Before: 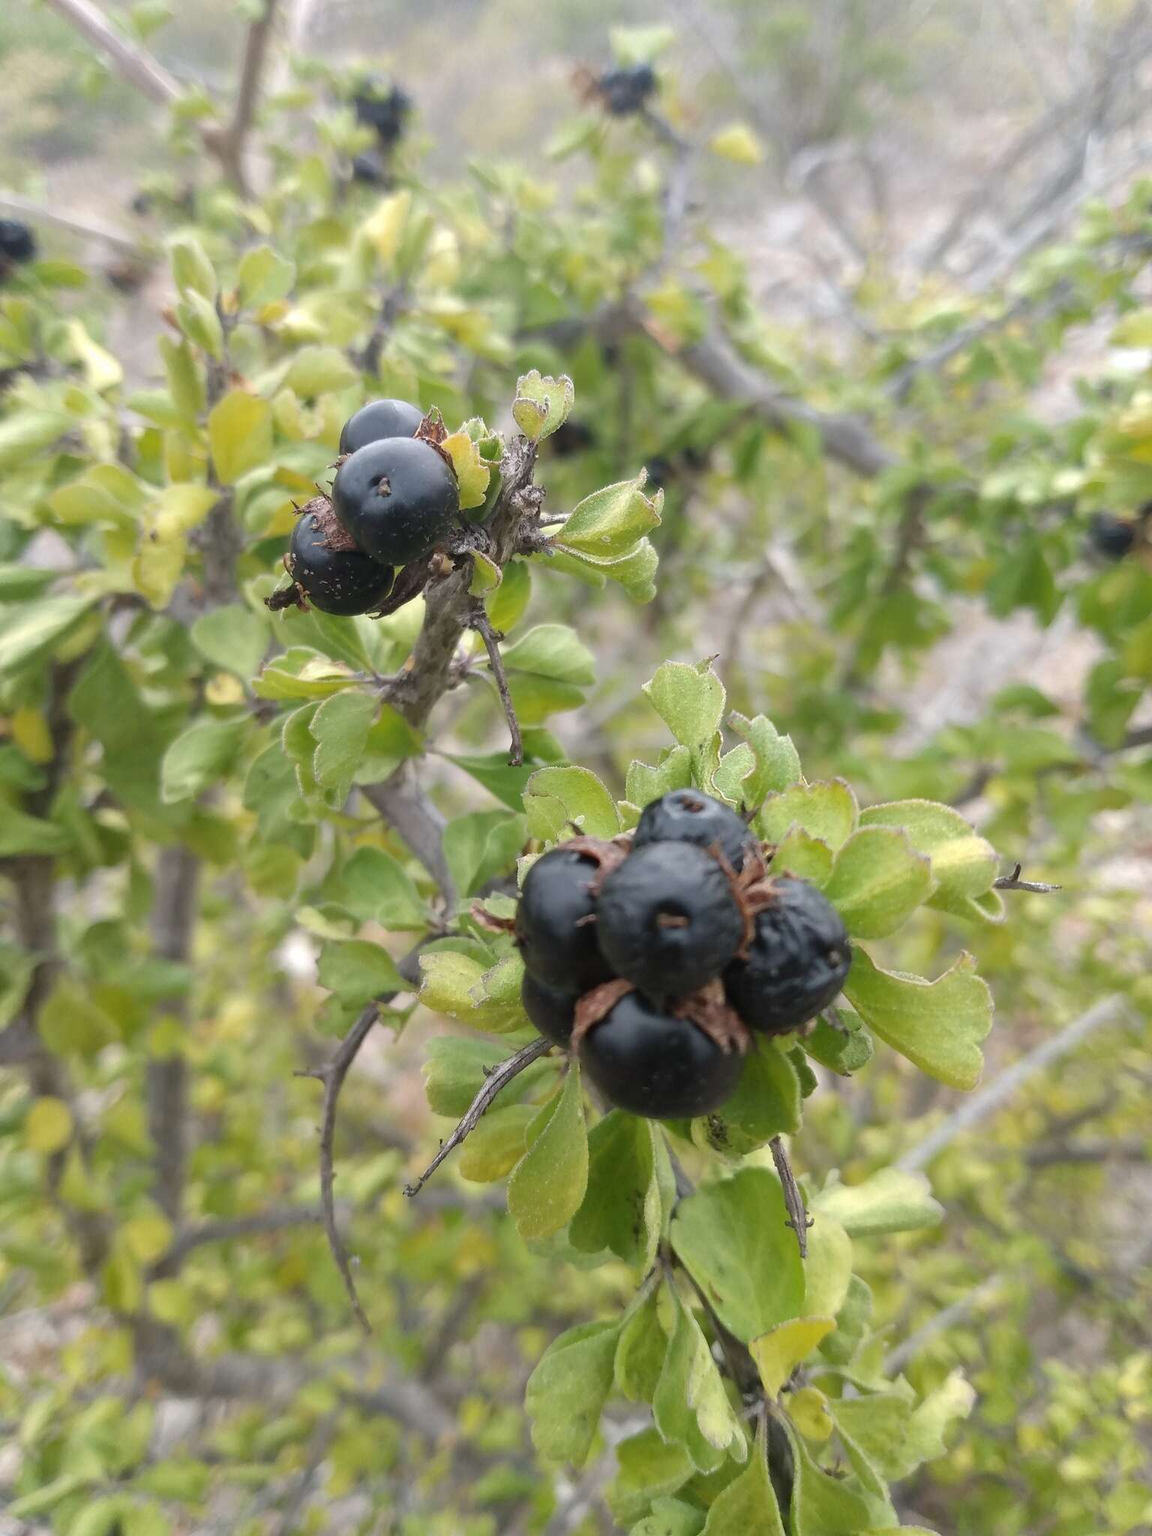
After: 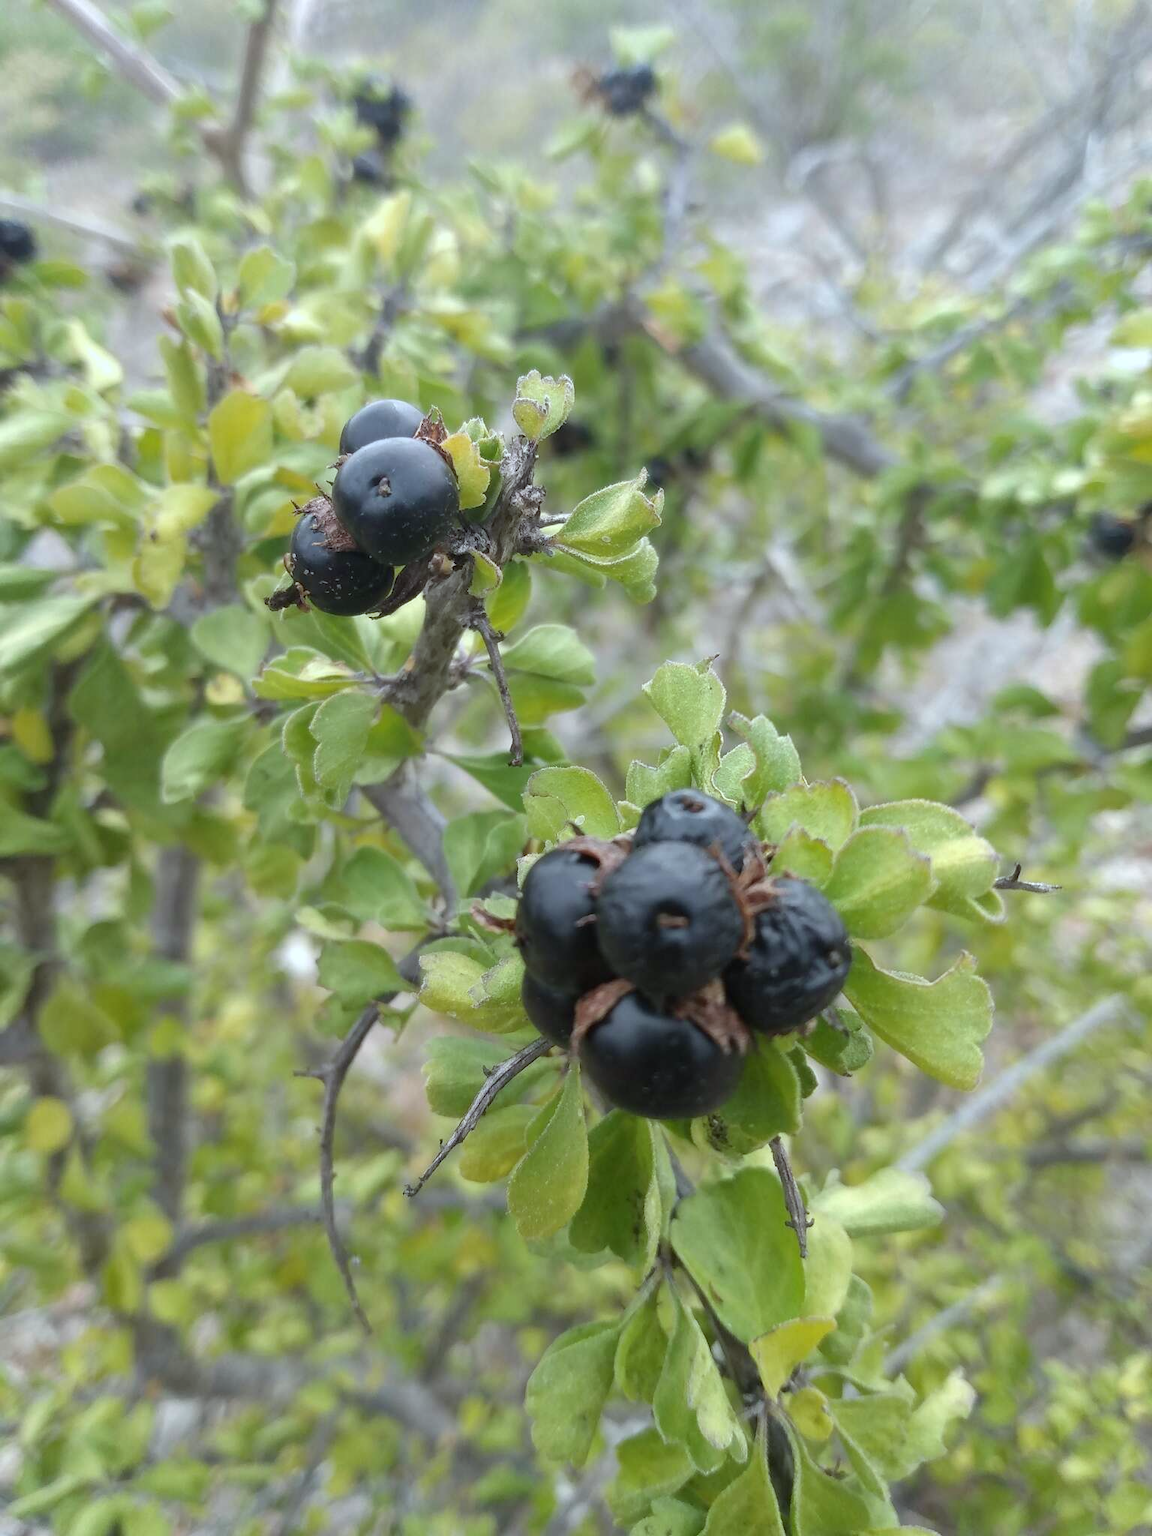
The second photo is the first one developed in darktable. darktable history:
white balance: red 0.925, blue 1.046
tone equalizer: on, module defaults
